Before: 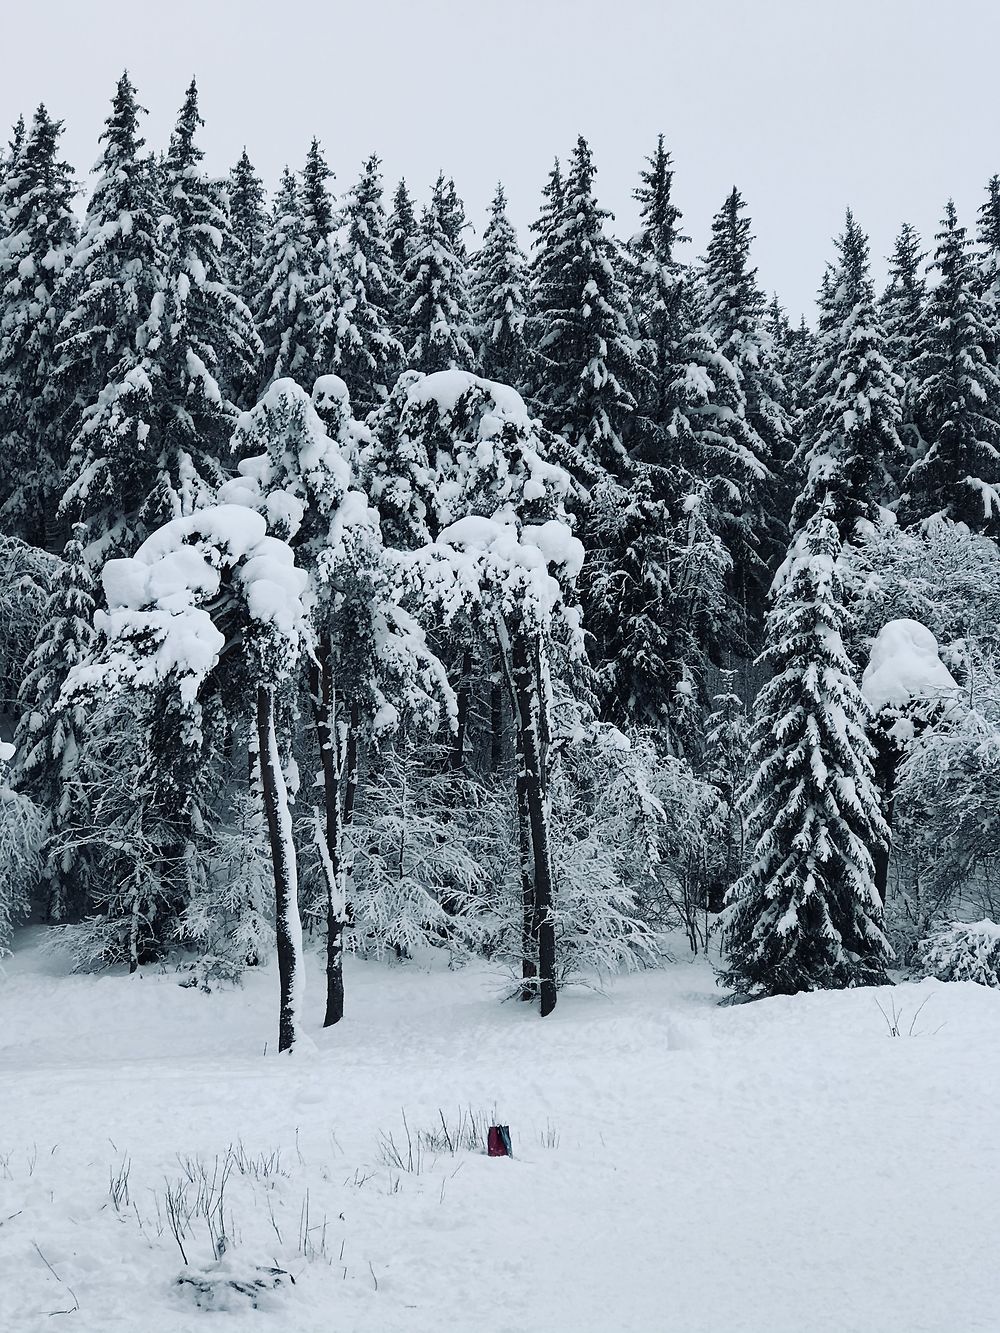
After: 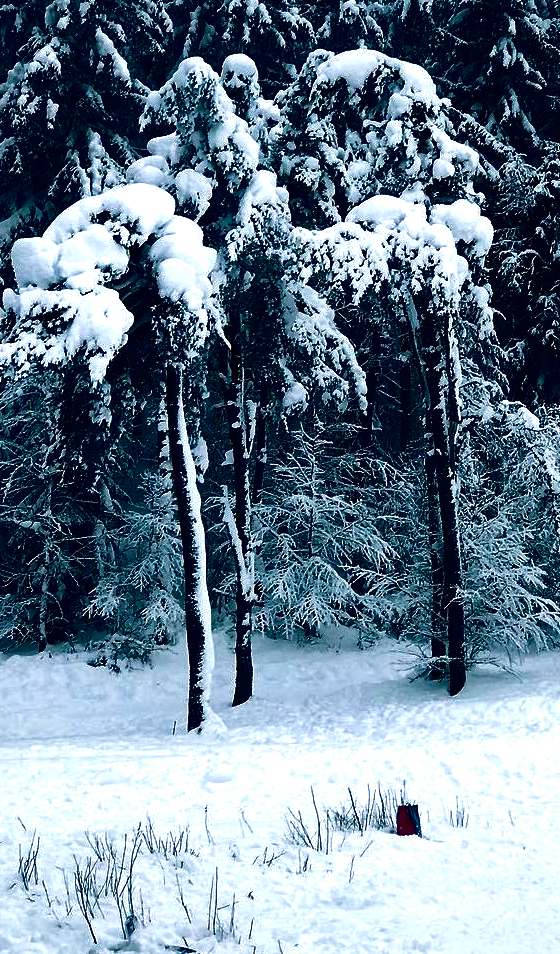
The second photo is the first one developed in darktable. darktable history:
contrast brightness saturation: brightness -0.986, saturation 0.987
crop: left 9.112%, top 24.131%, right 34.844%, bottom 4.268%
exposure: black level correction -0.002, exposure 0.546 EV, compensate exposure bias true, compensate highlight preservation false
velvia: on, module defaults
